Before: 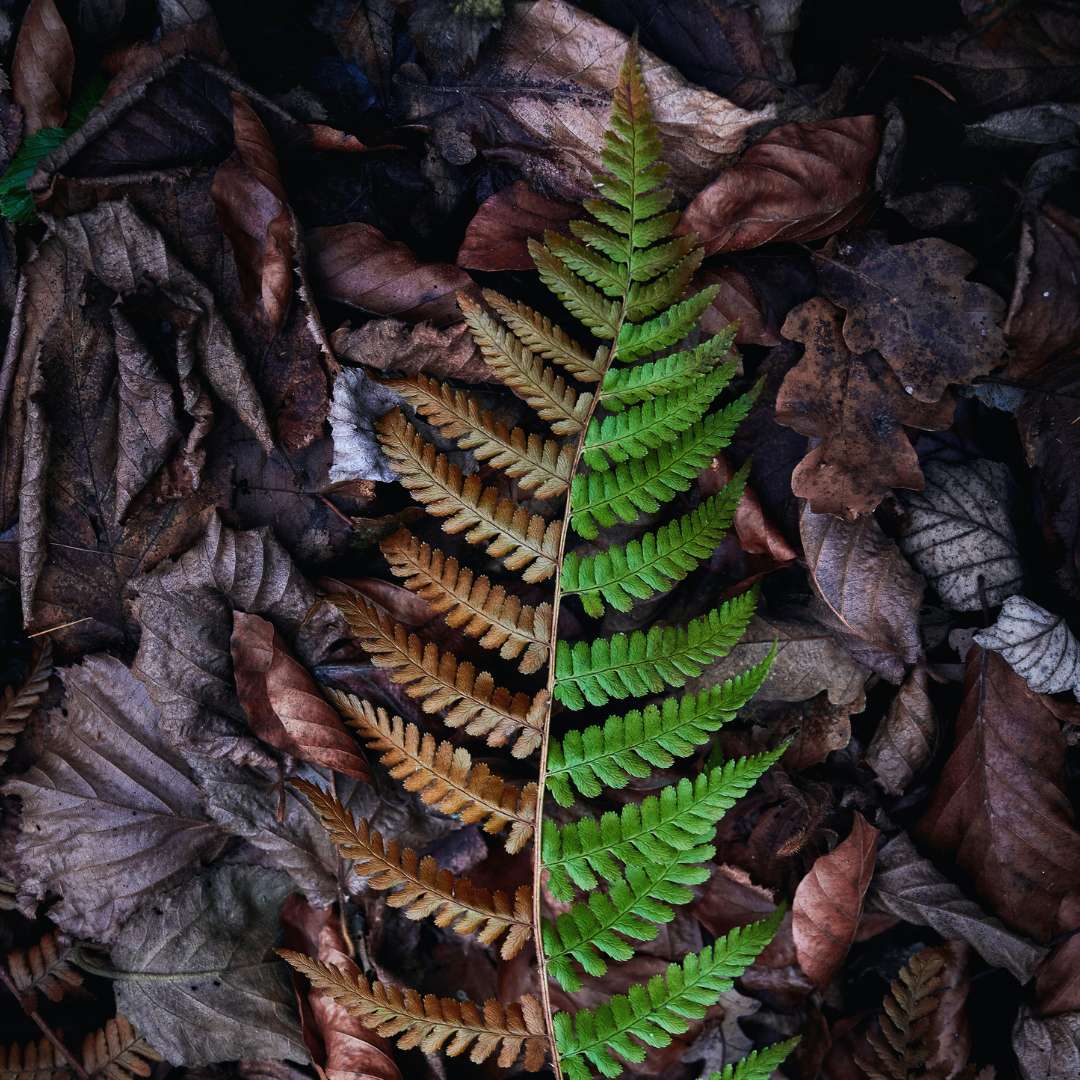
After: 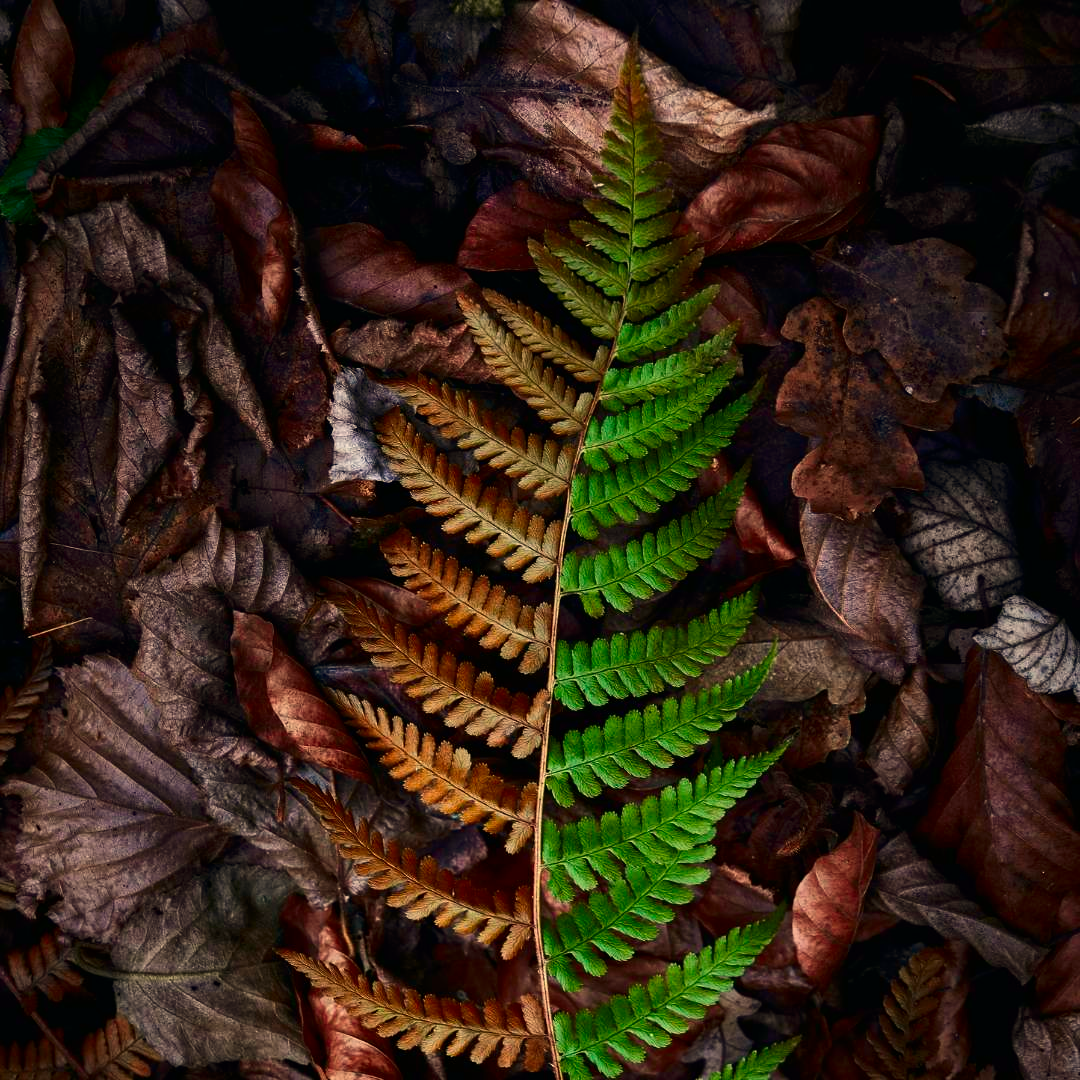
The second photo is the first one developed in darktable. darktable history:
white balance: red 1.123, blue 0.83
contrast brightness saturation: contrast 0.12, brightness -0.12, saturation 0.2
